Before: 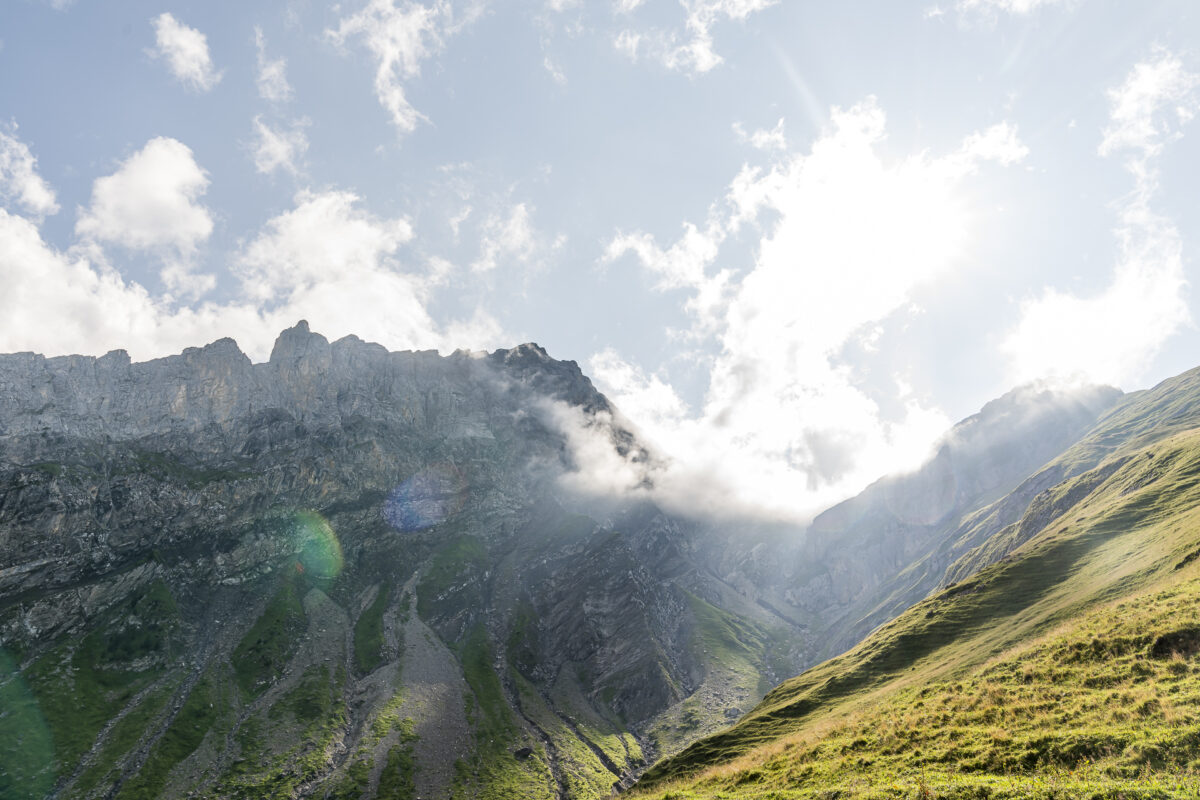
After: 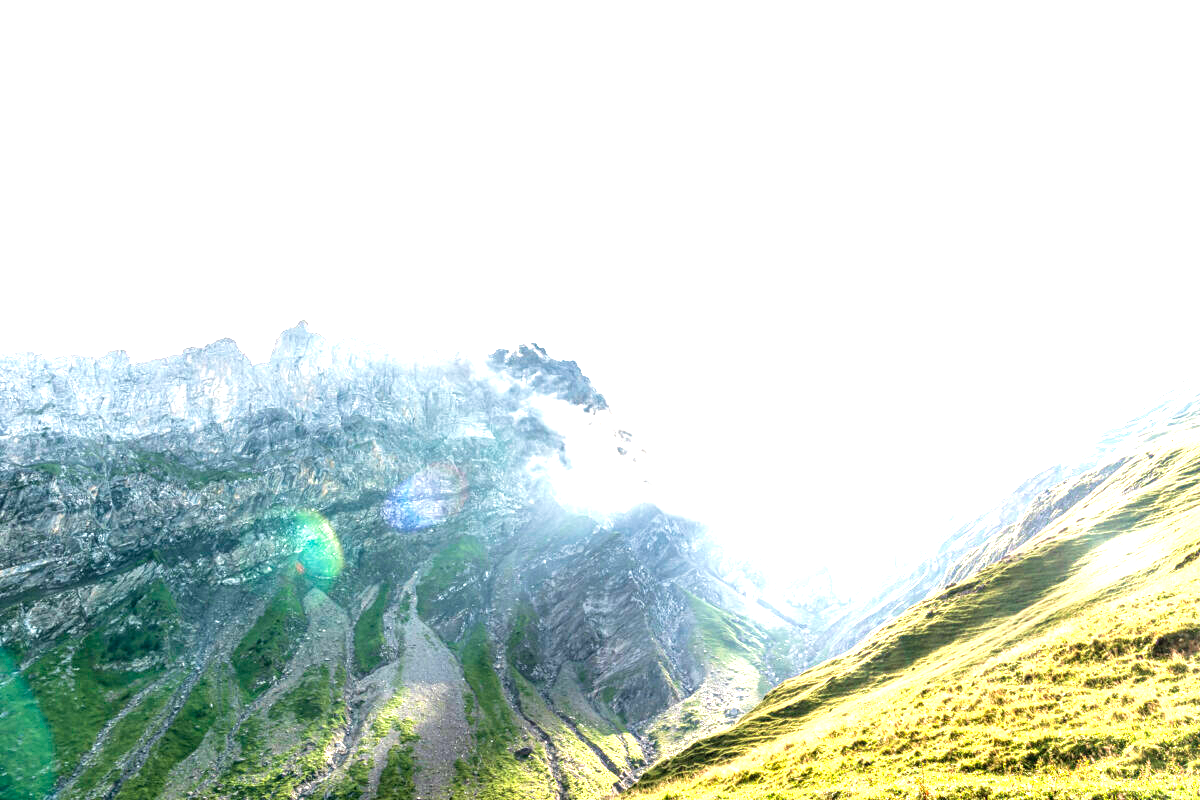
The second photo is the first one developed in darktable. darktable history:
exposure: black level correction 0.001, exposure 1.735 EV, compensate highlight preservation false
velvia: on, module defaults
local contrast: on, module defaults
tone equalizer: -8 EV 0.093 EV, edges refinement/feathering 500, mask exposure compensation -1.57 EV, preserve details guided filter
